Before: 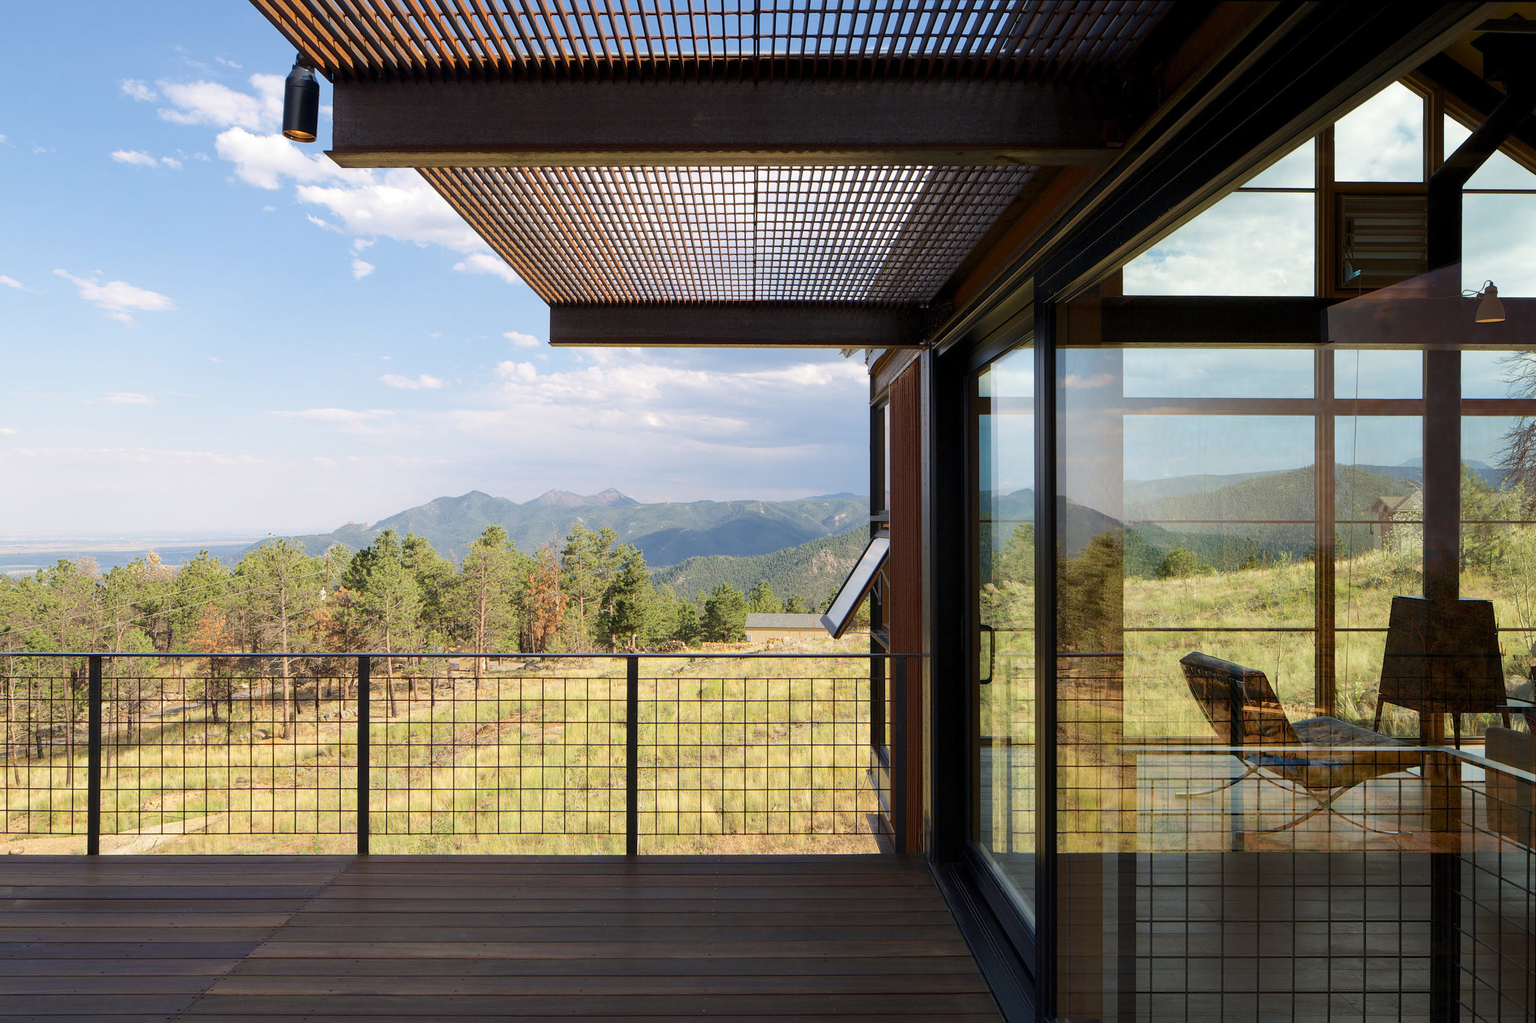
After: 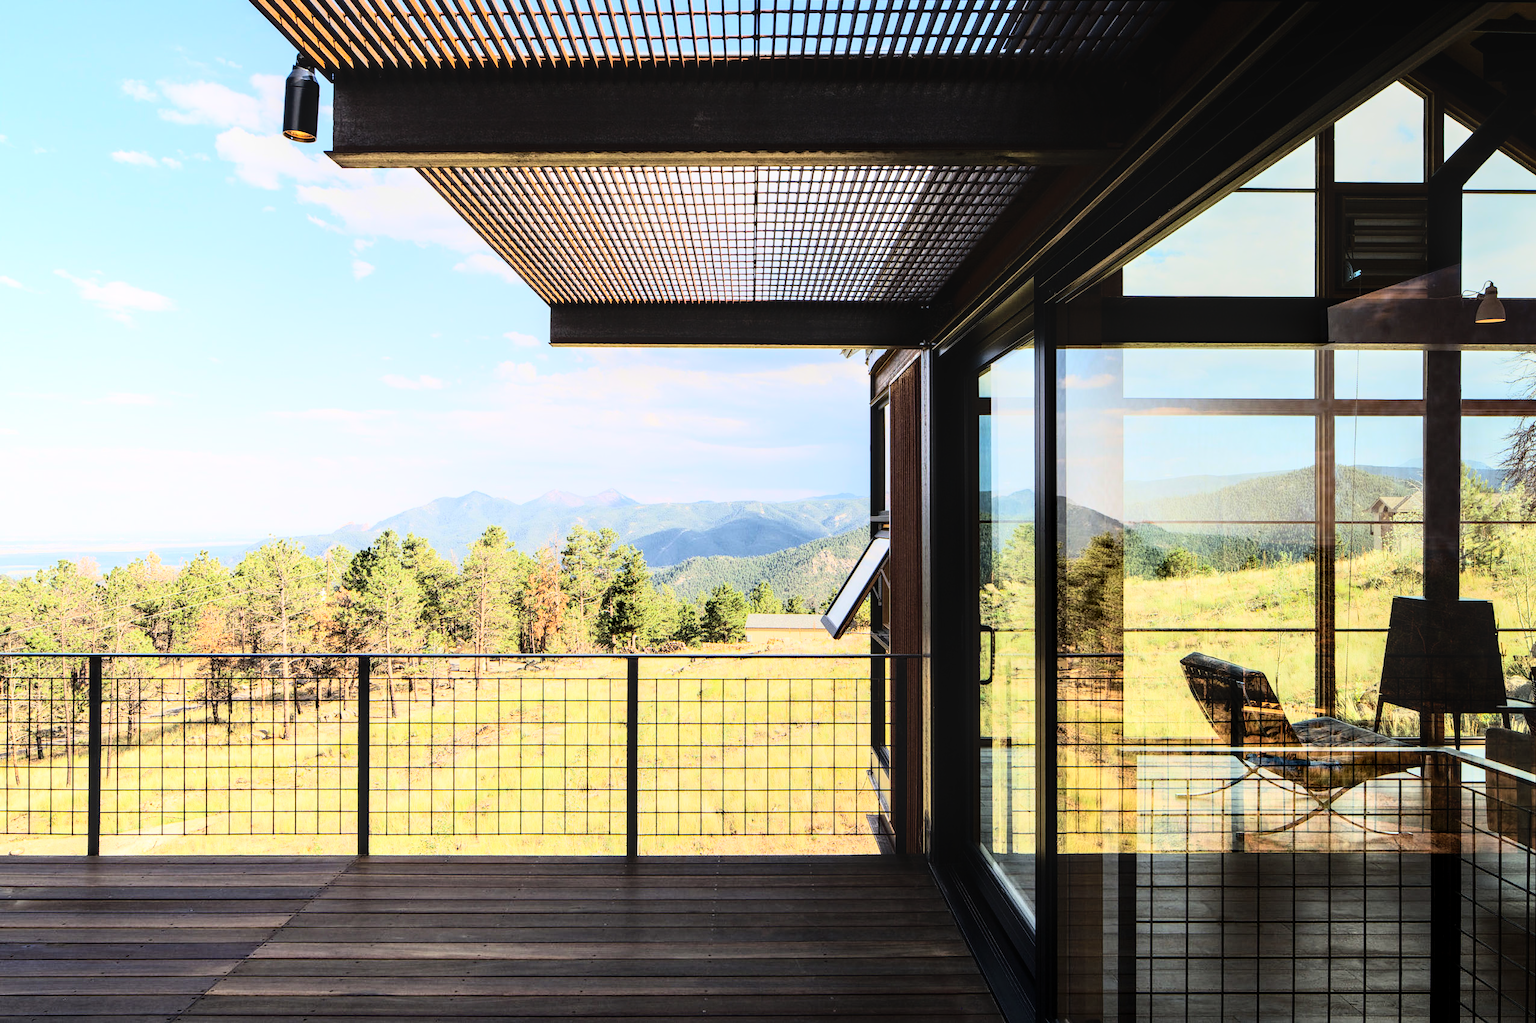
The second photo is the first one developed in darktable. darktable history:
local contrast: detail 130%
rgb curve: curves: ch0 [(0, 0) (0.21, 0.15) (0.24, 0.21) (0.5, 0.75) (0.75, 0.96) (0.89, 0.99) (1, 1)]; ch1 [(0, 0.02) (0.21, 0.13) (0.25, 0.2) (0.5, 0.67) (0.75, 0.9) (0.89, 0.97) (1, 1)]; ch2 [(0, 0.02) (0.21, 0.13) (0.25, 0.2) (0.5, 0.67) (0.75, 0.9) (0.89, 0.97) (1, 1)], compensate middle gray true
